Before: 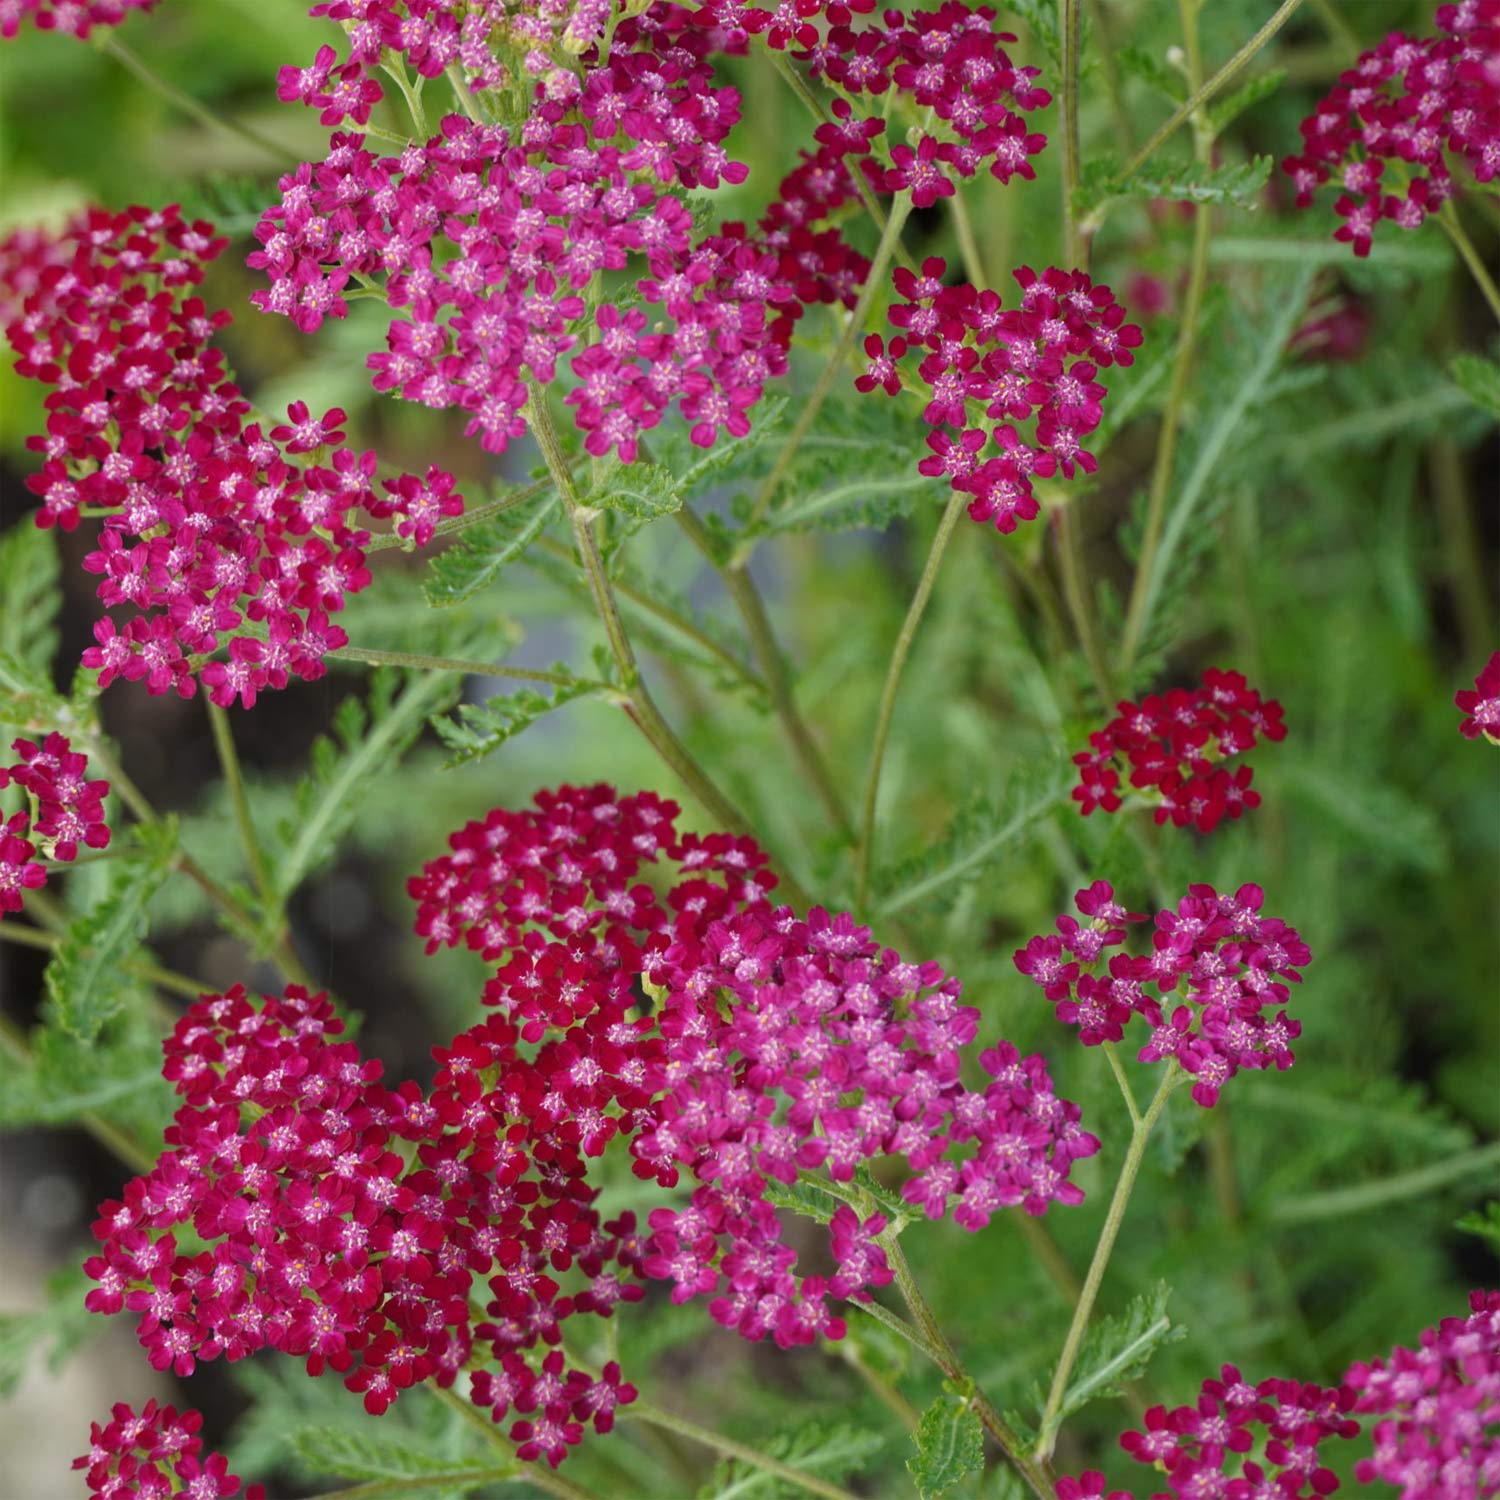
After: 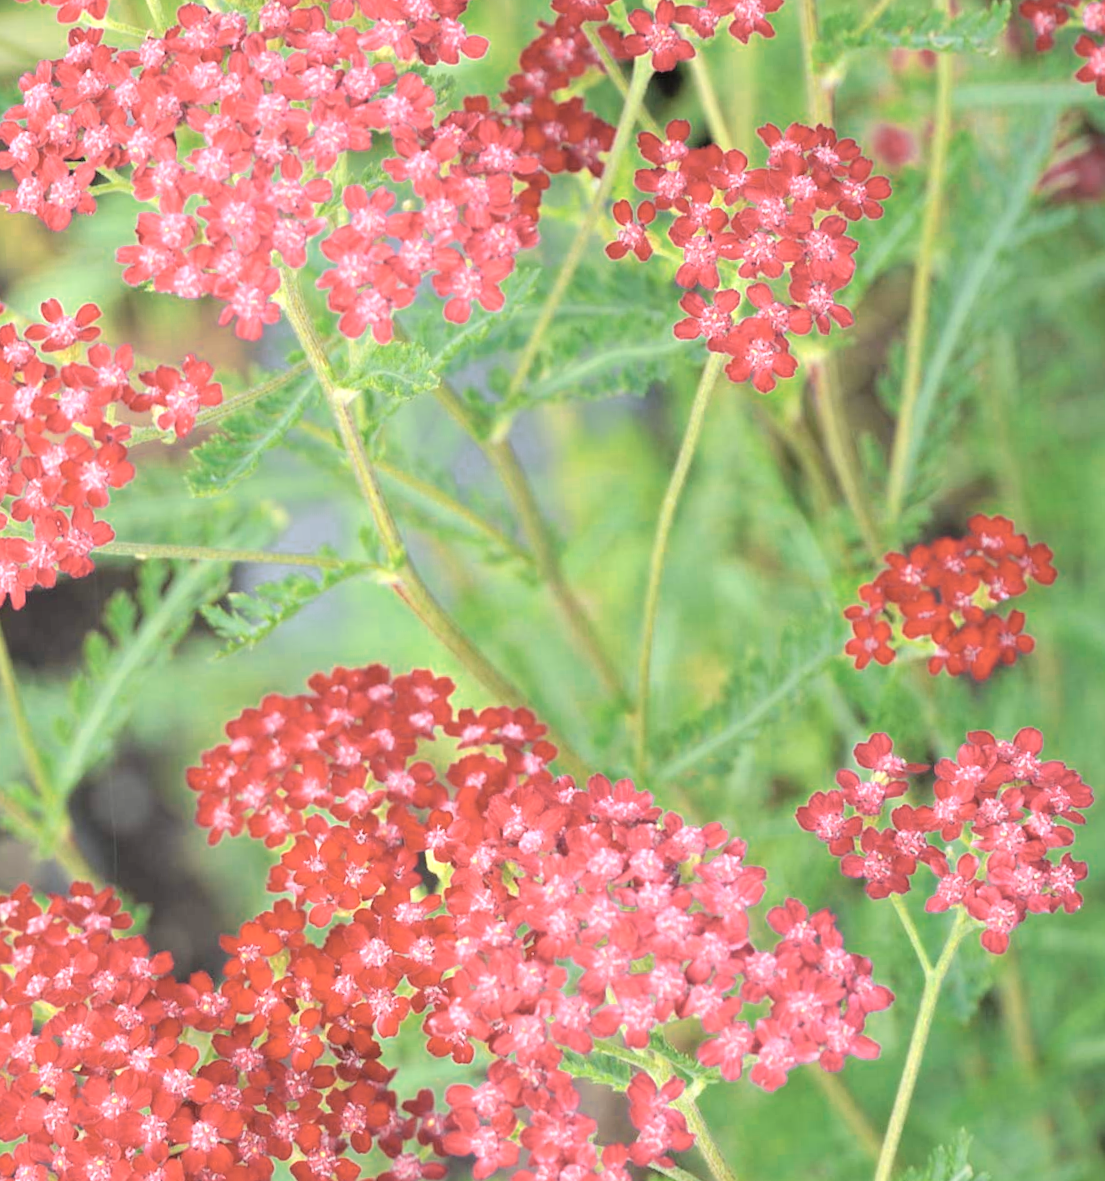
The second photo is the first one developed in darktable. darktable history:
color zones: curves: ch0 [(0.018, 0.548) (0.224, 0.64) (0.425, 0.447) (0.675, 0.575) (0.732, 0.579)]; ch1 [(0.066, 0.487) (0.25, 0.5) (0.404, 0.43) (0.75, 0.421) (0.956, 0.421)]; ch2 [(0.044, 0.561) (0.215, 0.465) (0.399, 0.544) (0.465, 0.548) (0.614, 0.447) (0.724, 0.43) (0.882, 0.623) (0.956, 0.632)]
global tonemap: drago (0.7, 100)
crop and rotate: left 17.046%, top 10.659%, right 12.989%, bottom 14.553%
exposure: exposure 0.6 EV, compensate highlight preservation false
rotate and perspective: rotation -3.18°, automatic cropping off
